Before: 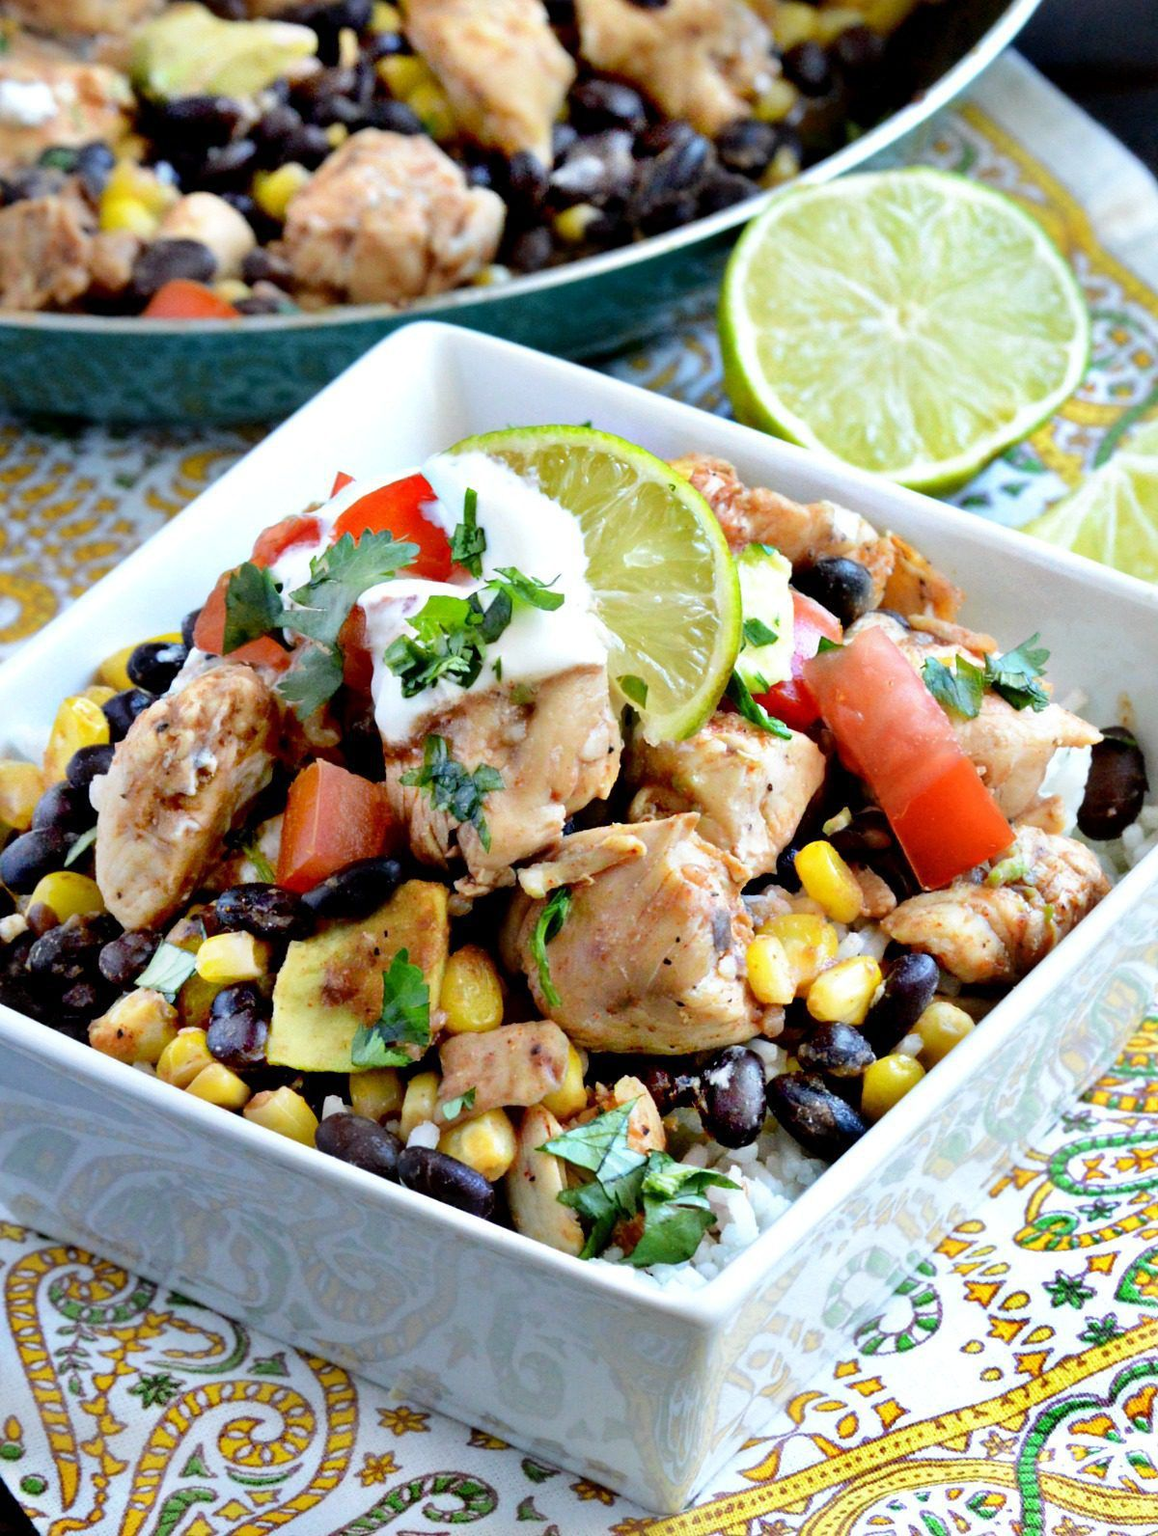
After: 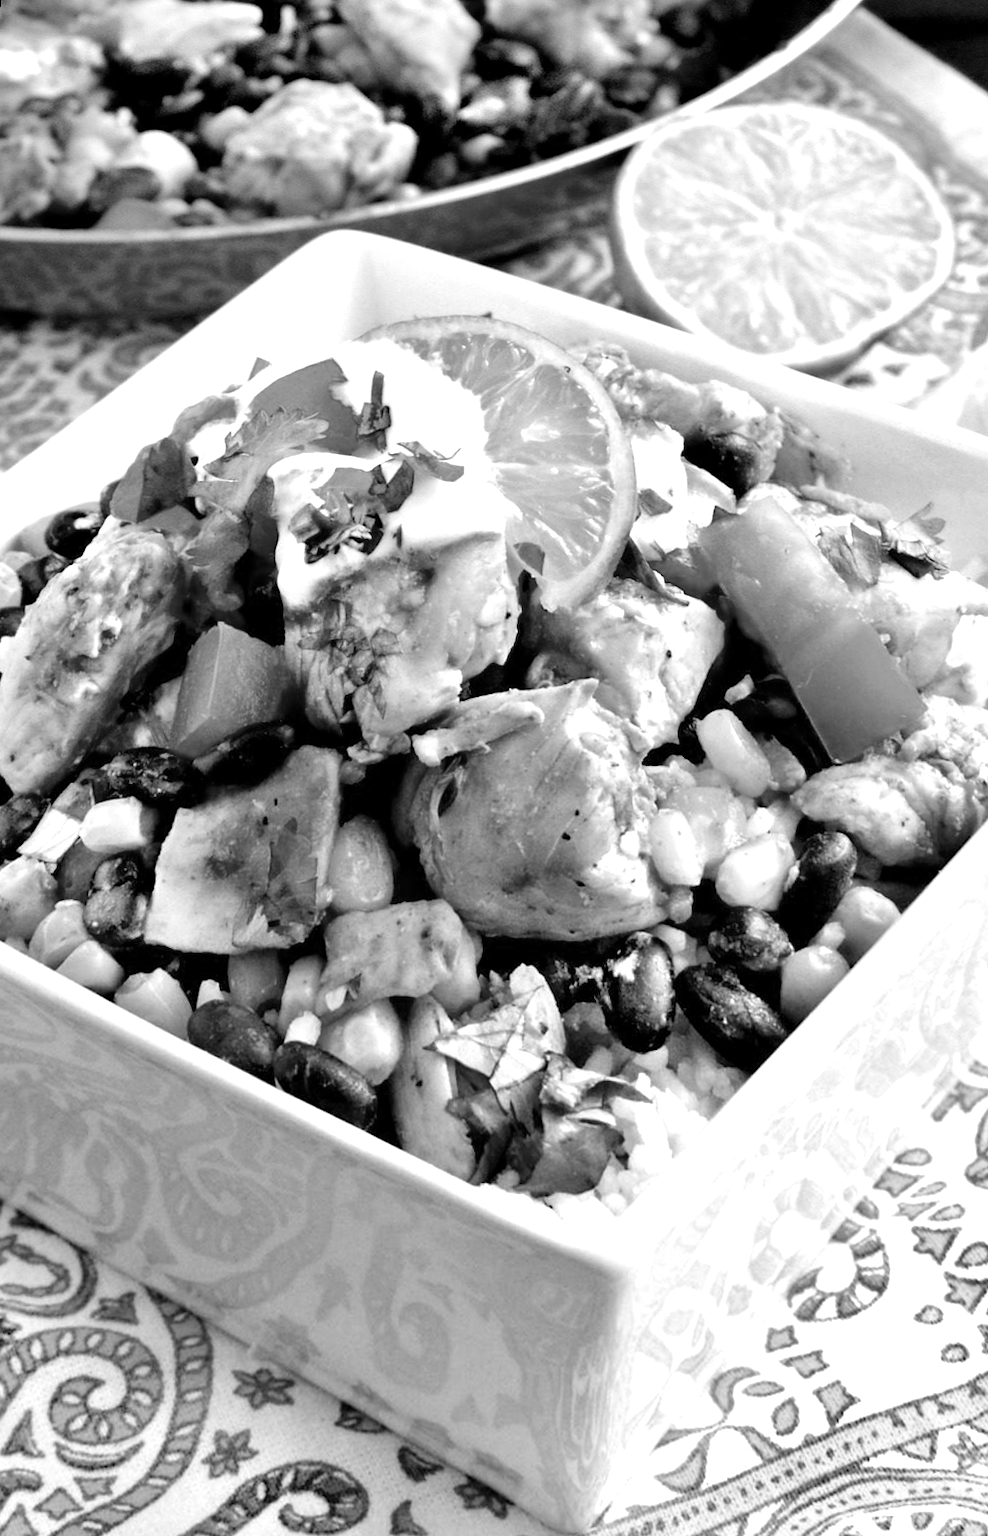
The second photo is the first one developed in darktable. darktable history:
exposure: black level correction 0.001, exposure 0.5 EV, compensate exposure bias true, compensate highlight preservation false
color calibration: output gray [0.22, 0.42, 0.37, 0], gray › normalize channels true, illuminant same as pipeline (D50), adaptation XYZ, x 0.346, y 0.359, gamut compression 0
rotate and perspective: rotation 0.72°, lens shift (vertical) -0.352, lens shift (horizontal) -0.051, crop left 0.152, crop right 0.859, crop top 0.019, crop bottom 0.964
